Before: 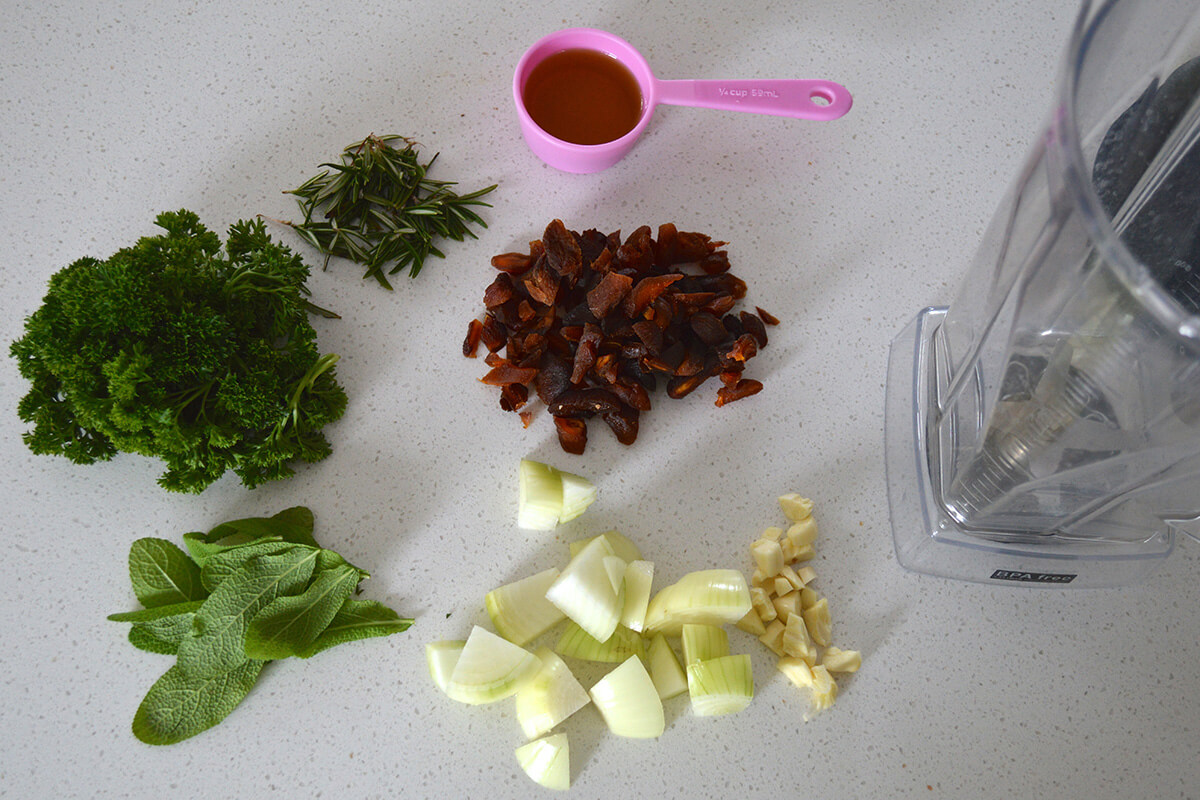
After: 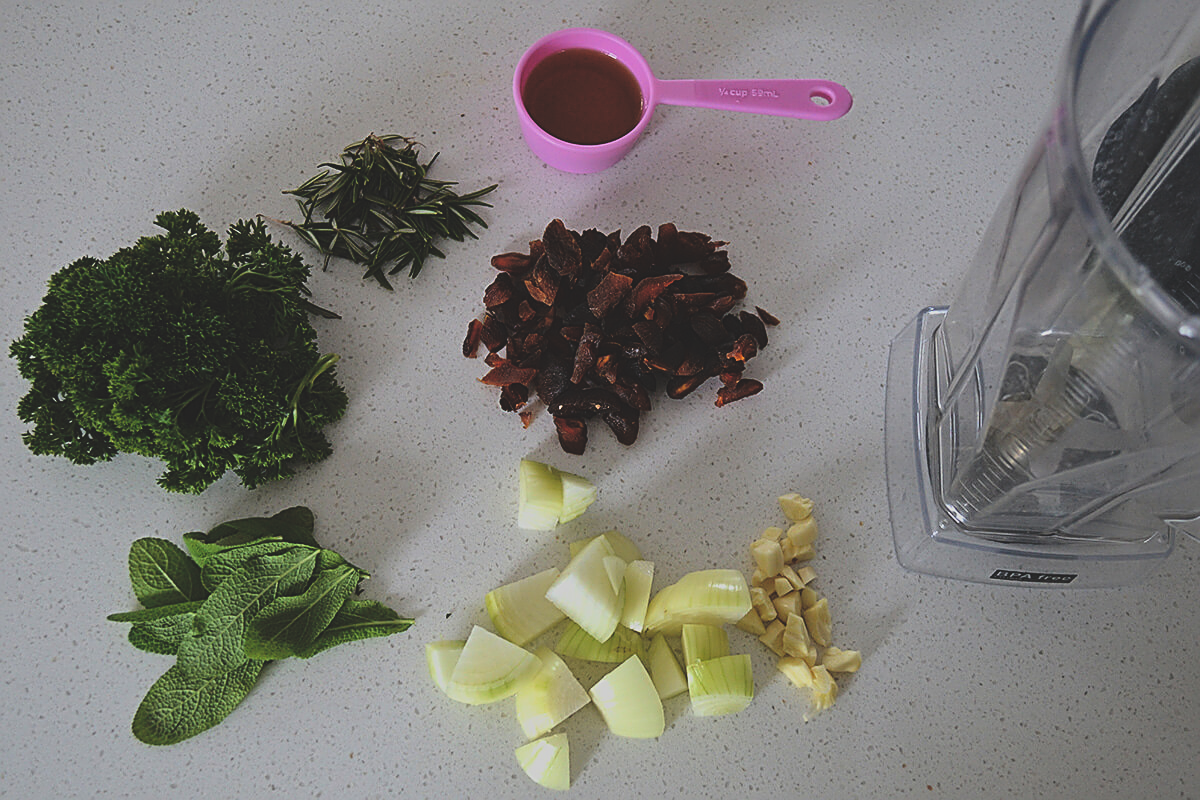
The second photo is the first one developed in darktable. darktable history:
filmic rgb: black relative exposure -7.15 EV, white relative exposure 5.36 EV, hardness 3.02, color science v6 (2022)
sharpen: amount 0.901
rgb curve: curves: ch0 [(0, 0.186) (0.314, 0.284) (0.775, 0.708) (1, 1)], compensate middle gray true, preserve colors none
